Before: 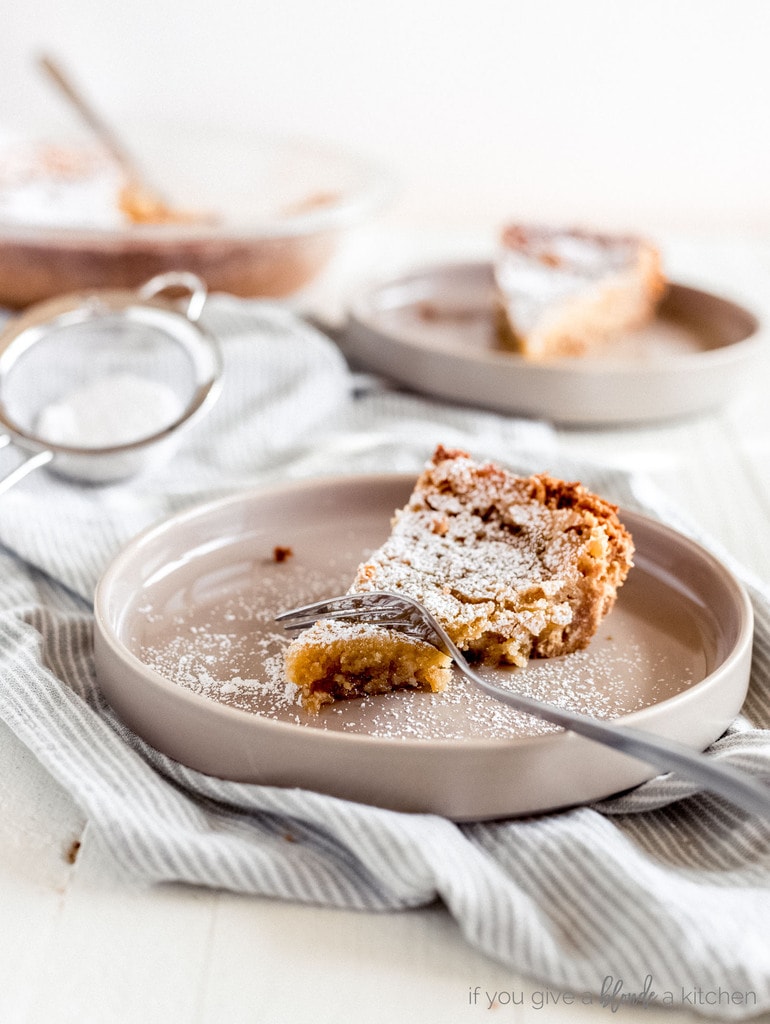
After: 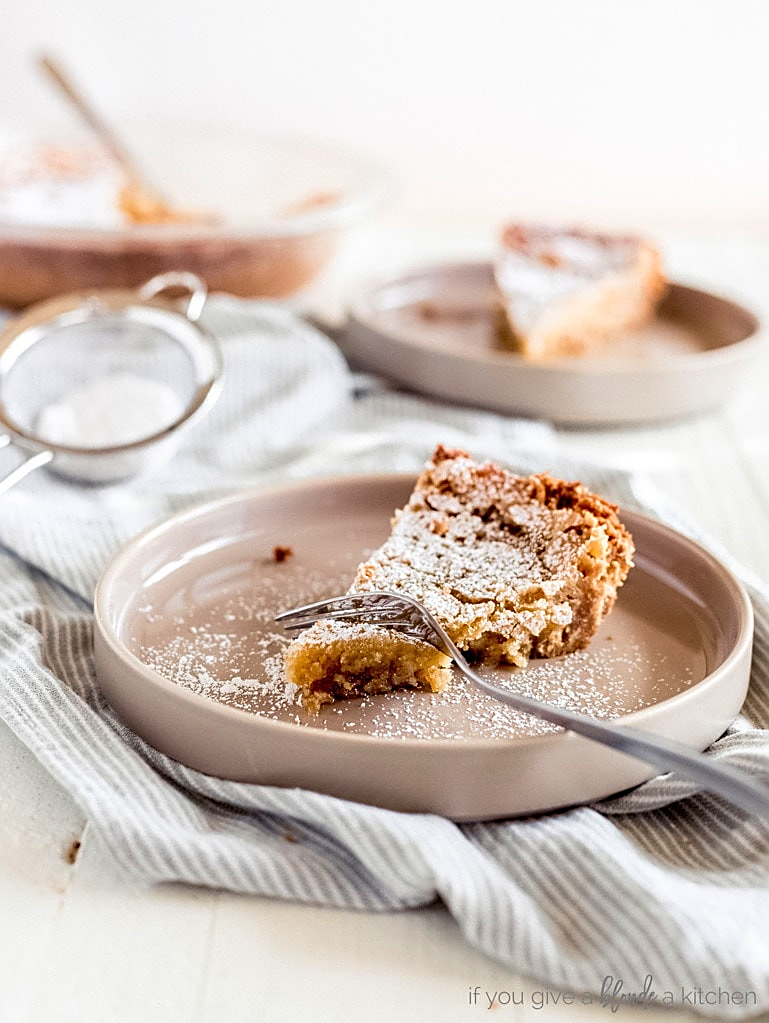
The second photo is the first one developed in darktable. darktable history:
crop: left 0.047%
sharpen: on, module defaults
velvia: on, module defaults
